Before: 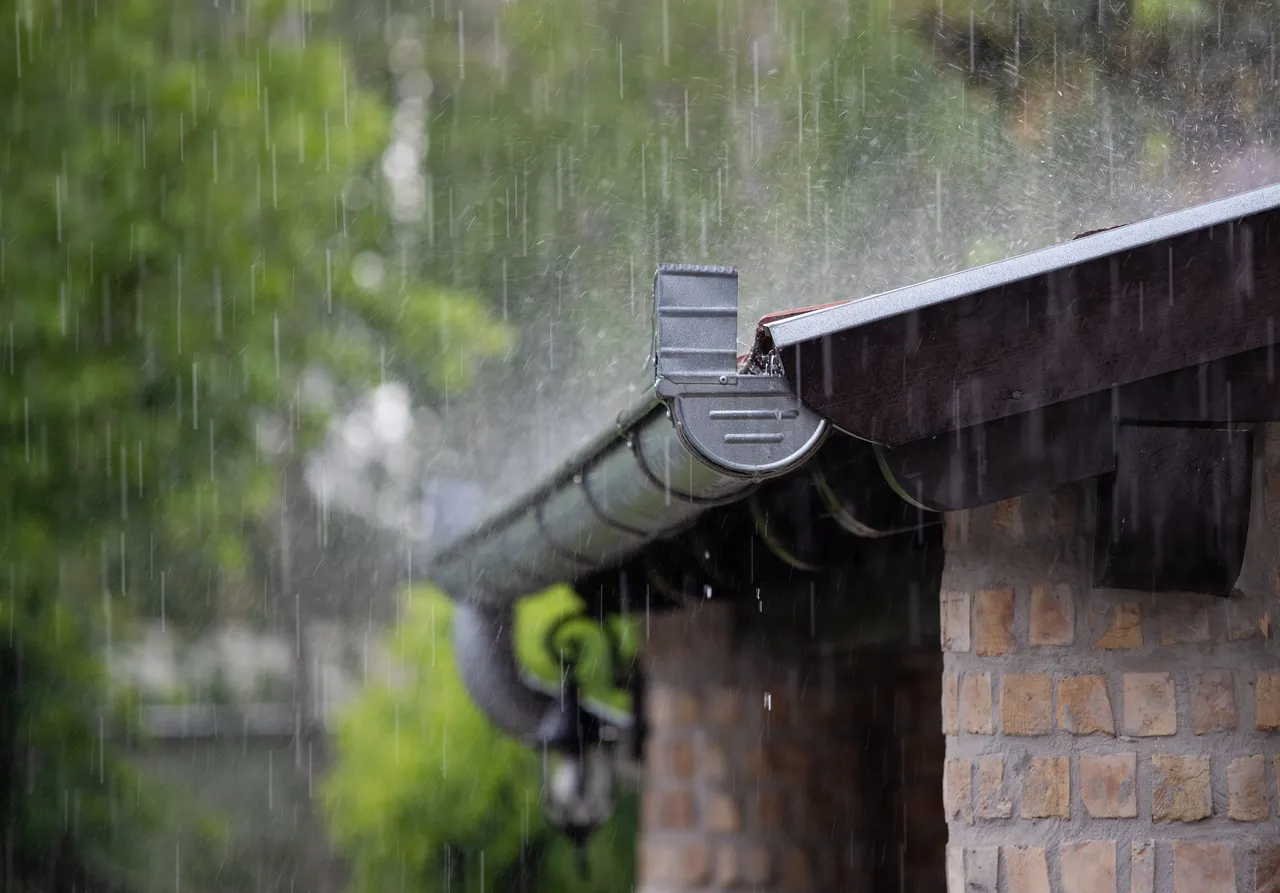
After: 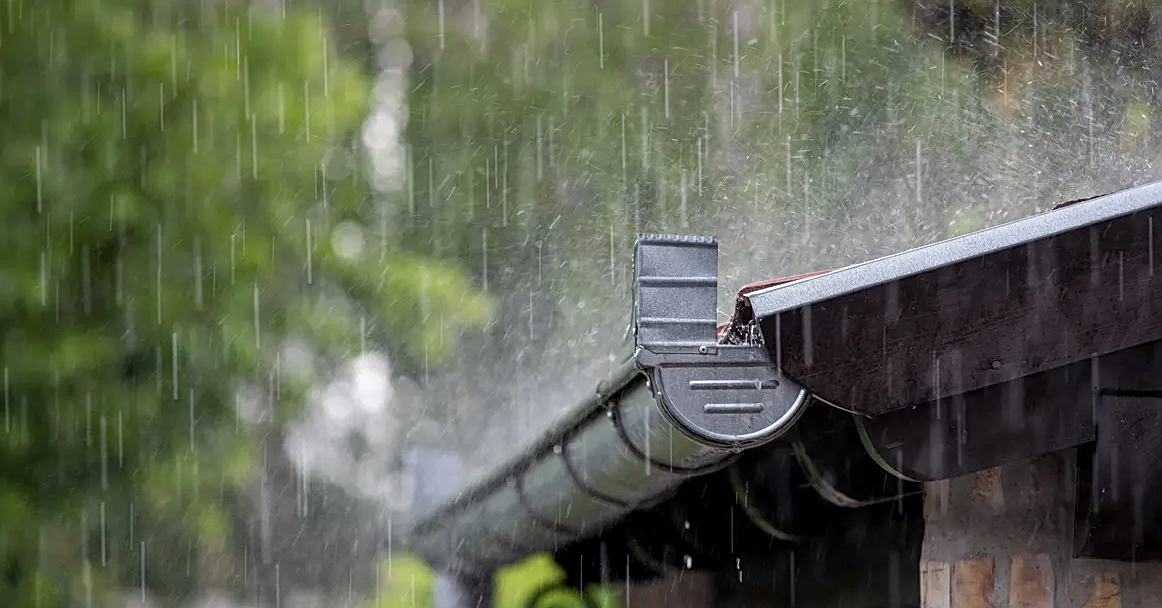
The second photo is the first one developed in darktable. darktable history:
sharpen: on, module defaults
crop: left 1.614%, top 3.418%, right 7.537%, bottom 28.483%
local contrast: on, module defaults
